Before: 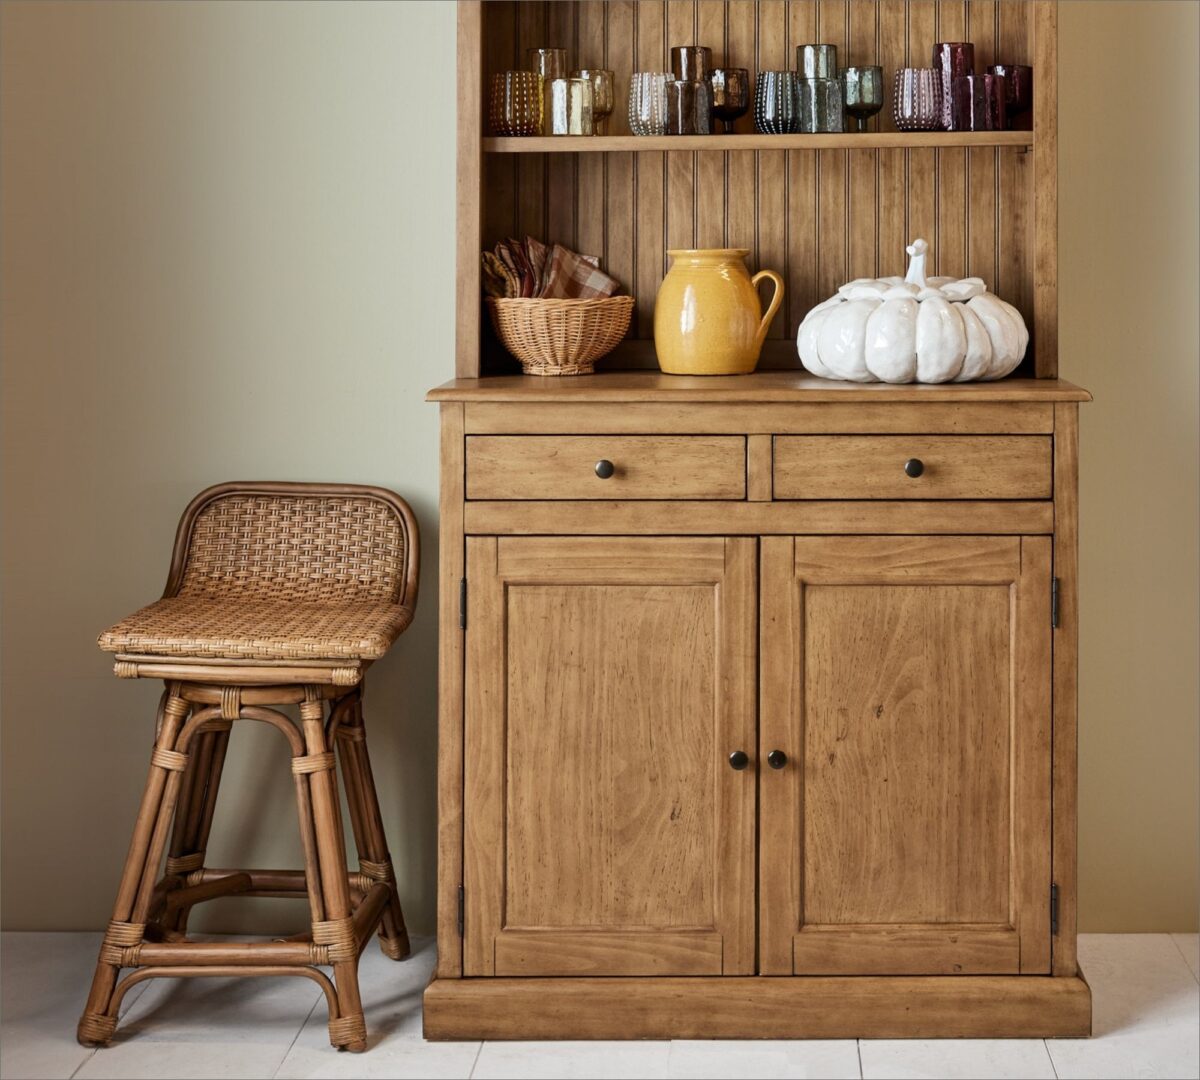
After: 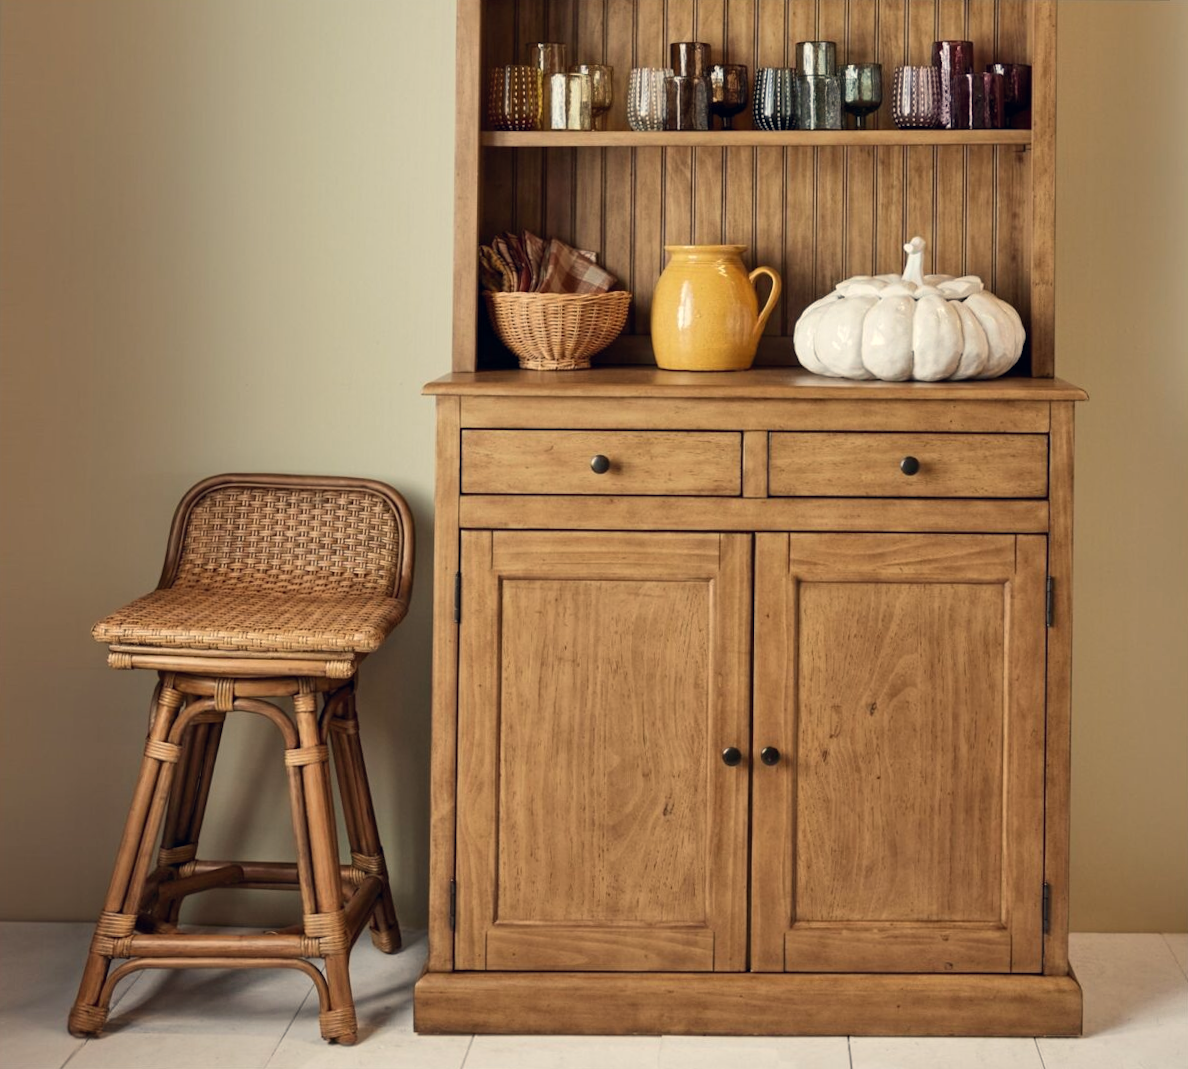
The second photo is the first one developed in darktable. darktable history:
crop and rotate: angle -0.5°
color correction: highlights a* 0.207, highlights b* 2.7, shadows a* -0.874, shadows b* -4.78
white balance: red 1.045, blue 0.932
